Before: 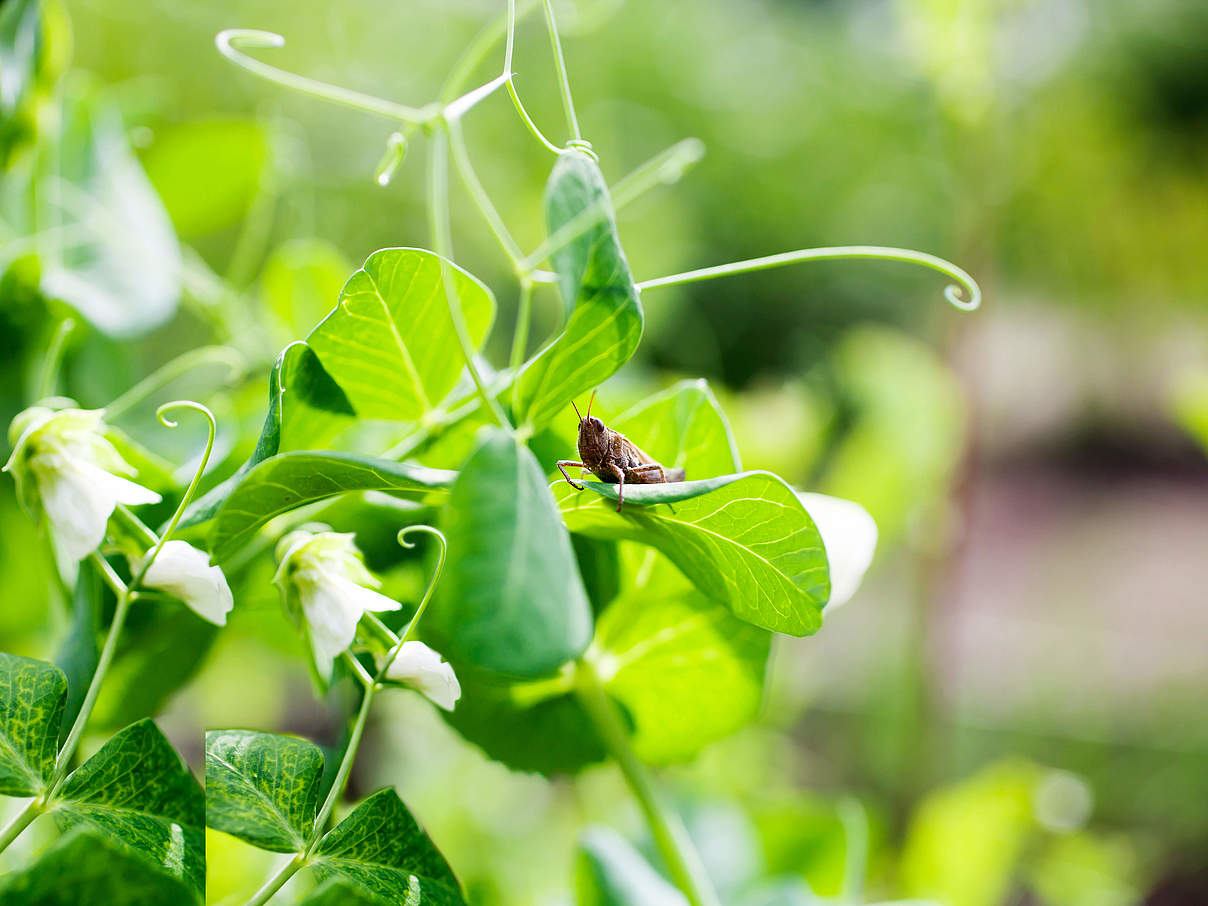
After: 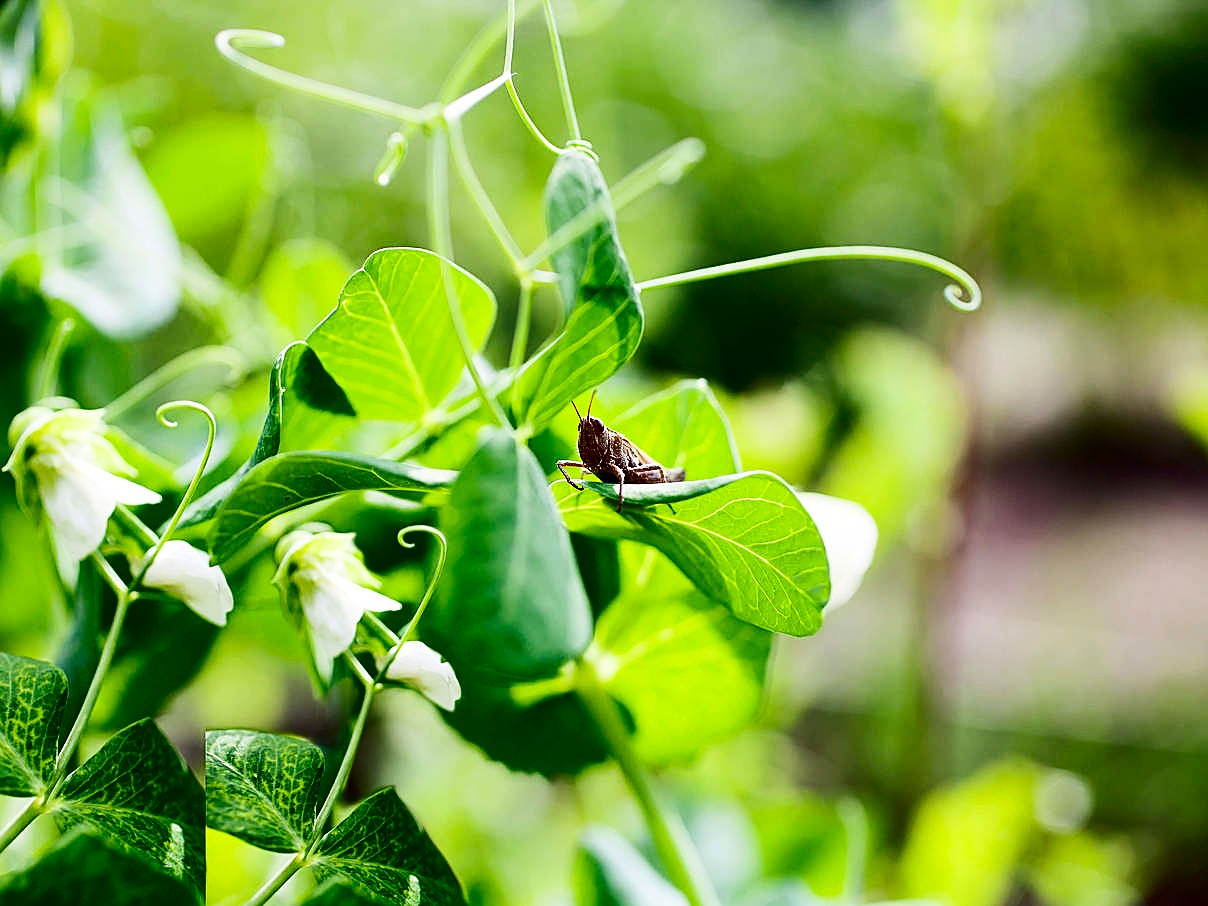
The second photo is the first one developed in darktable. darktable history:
contrast brightness saturation: contrast 0.24, brightness -0.234, saturation 0.135
tone curve: curves: ch0 [(0, 0) (0.003, 0.003) (0.011, 0.011) (0.025, 0.024) (0.044, 0.043) (0.069, 0.068) (0.1, 0.097) (0.136, 0.133) (0.177, 0.173) (0.224, 0.219) (0.277, 0.27) (0.335, 0.327) (0.399, 0.39) (0.468, 0.457) (0.543, 0.545) (0.623, 0.625) (0.709, 0.71) (0.801, 0.801) (0.898, 0.898) (1, 1)], color space Lab, linked channels, preserve colors none
sharpen: on, module defaults
